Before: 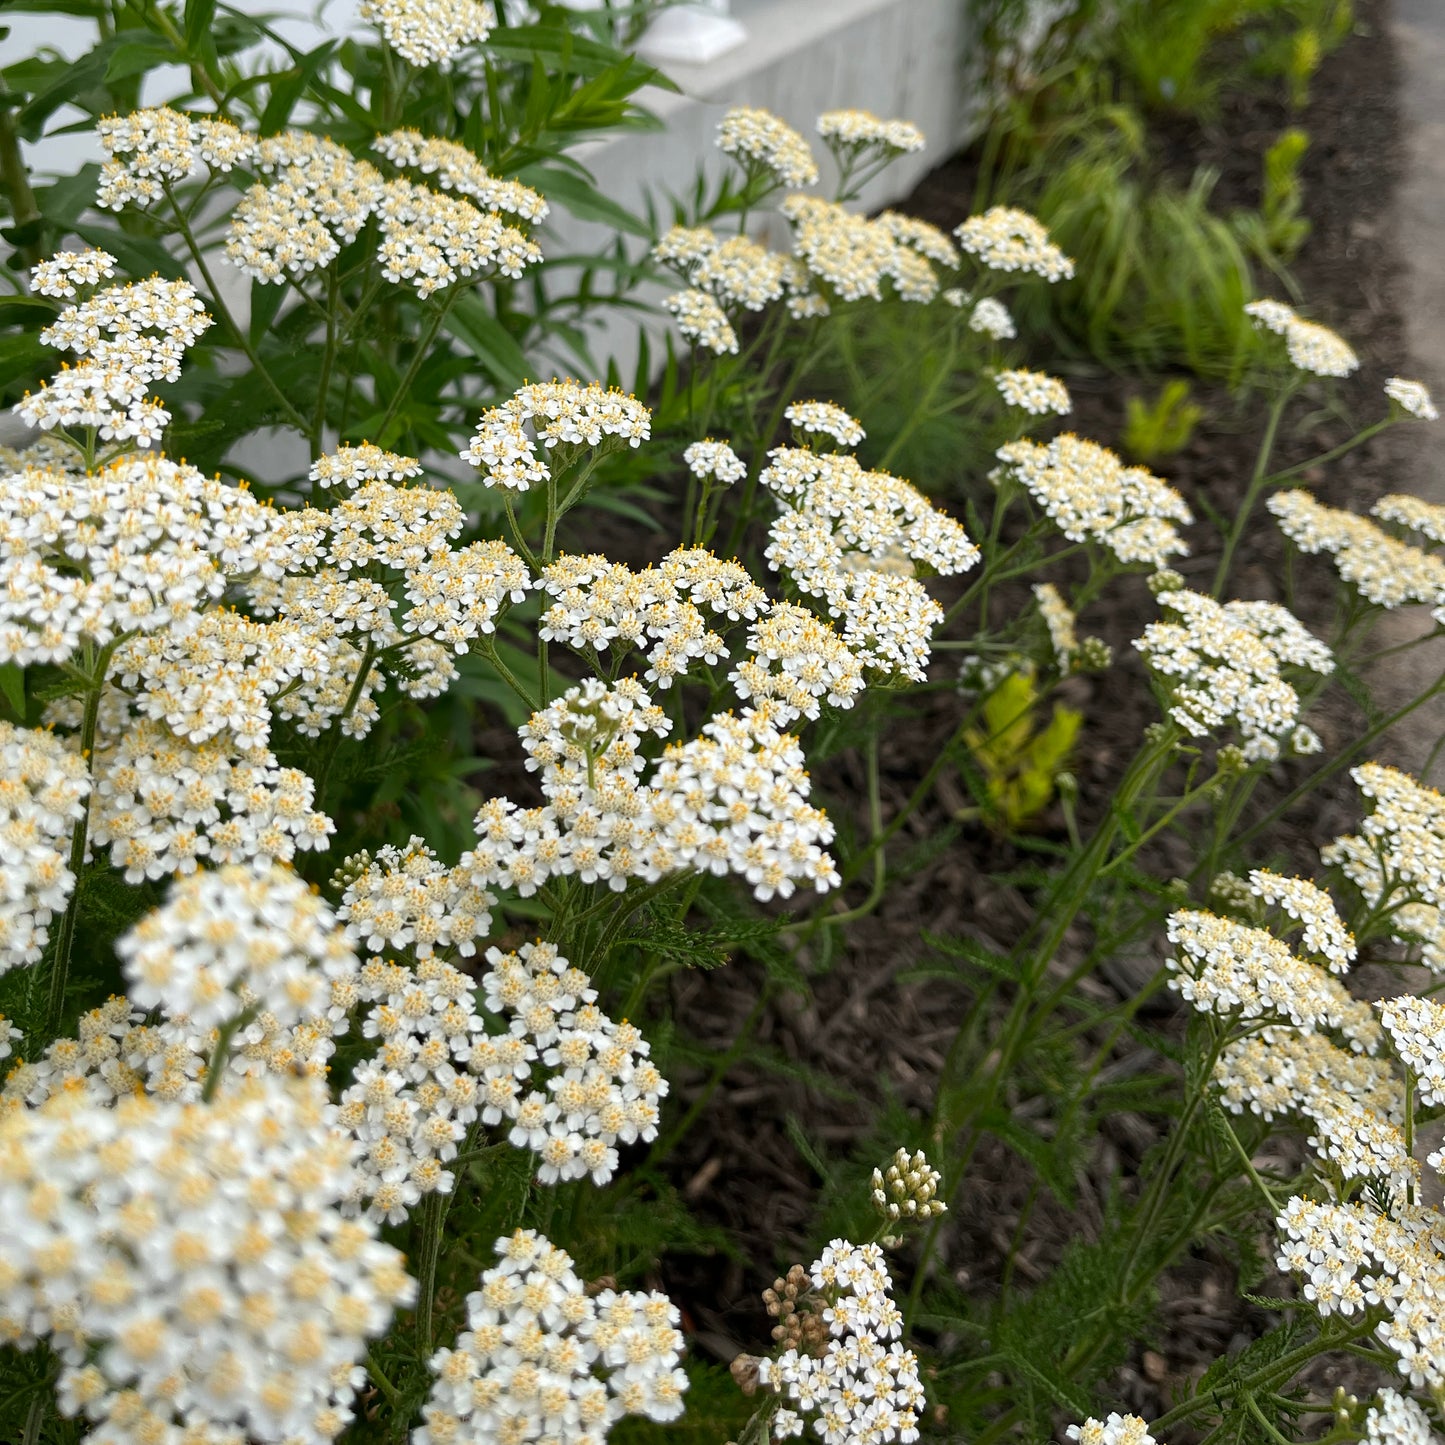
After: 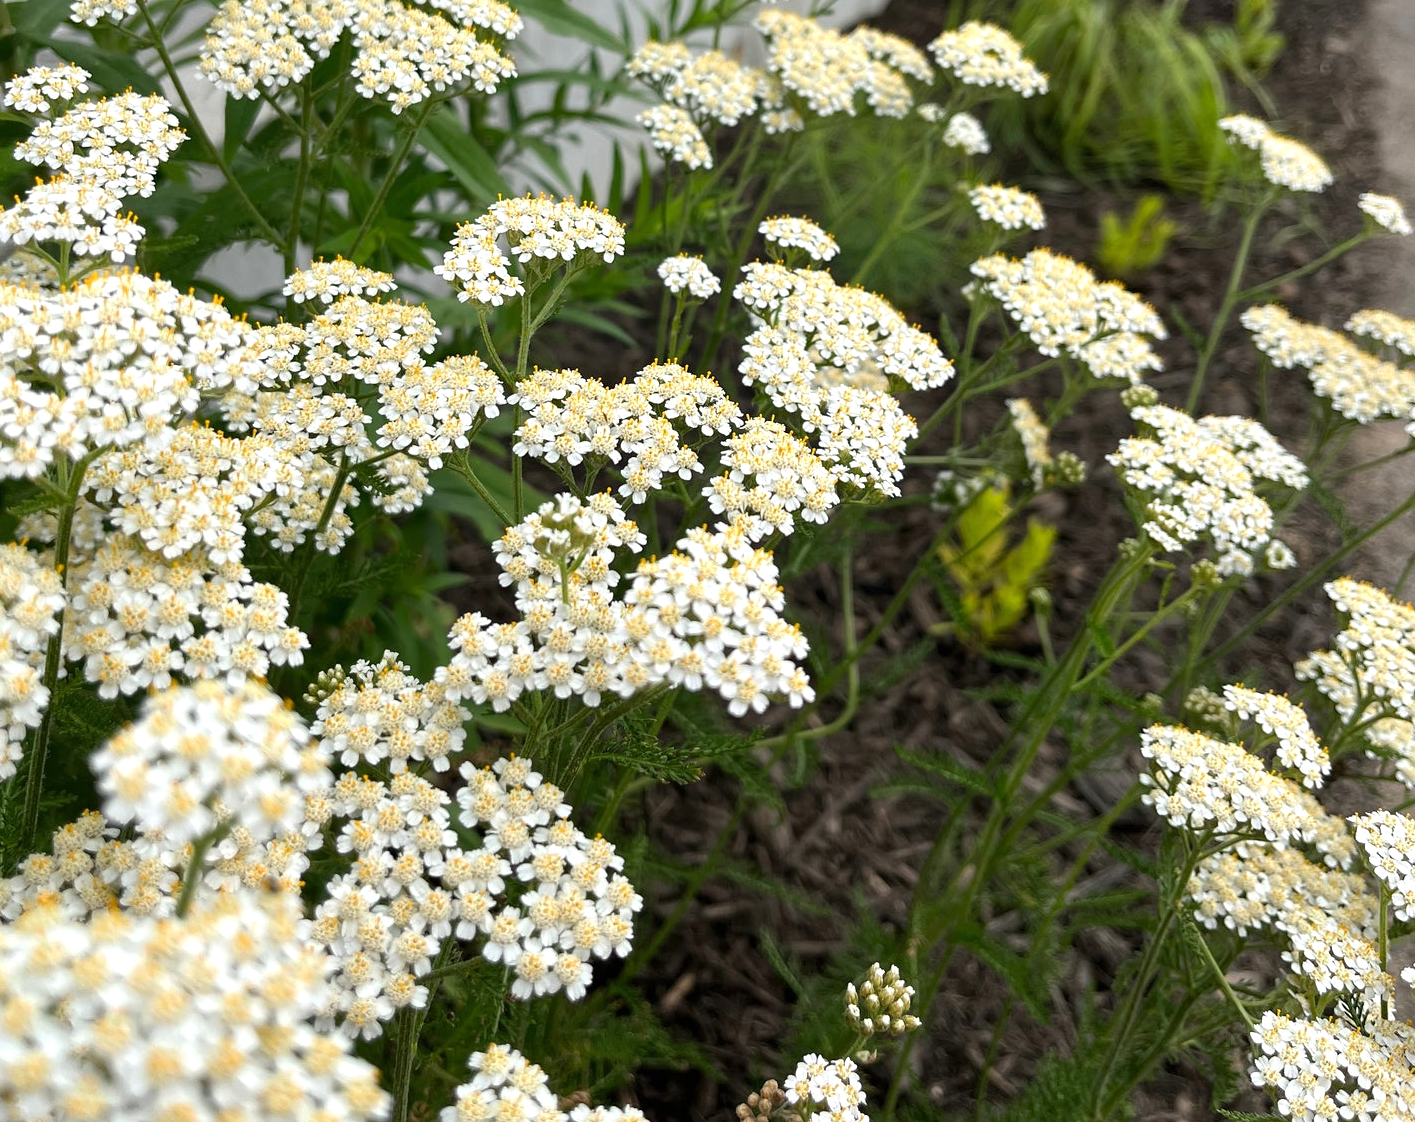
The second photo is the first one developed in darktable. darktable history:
crop and rotate: left 1.864%, top 12.831%, right 0.158%, bottom 9.504%
exposure: black level correction 0, exposure 0.302 EV, compensate exposure bias true, compensate highlight preservation false
